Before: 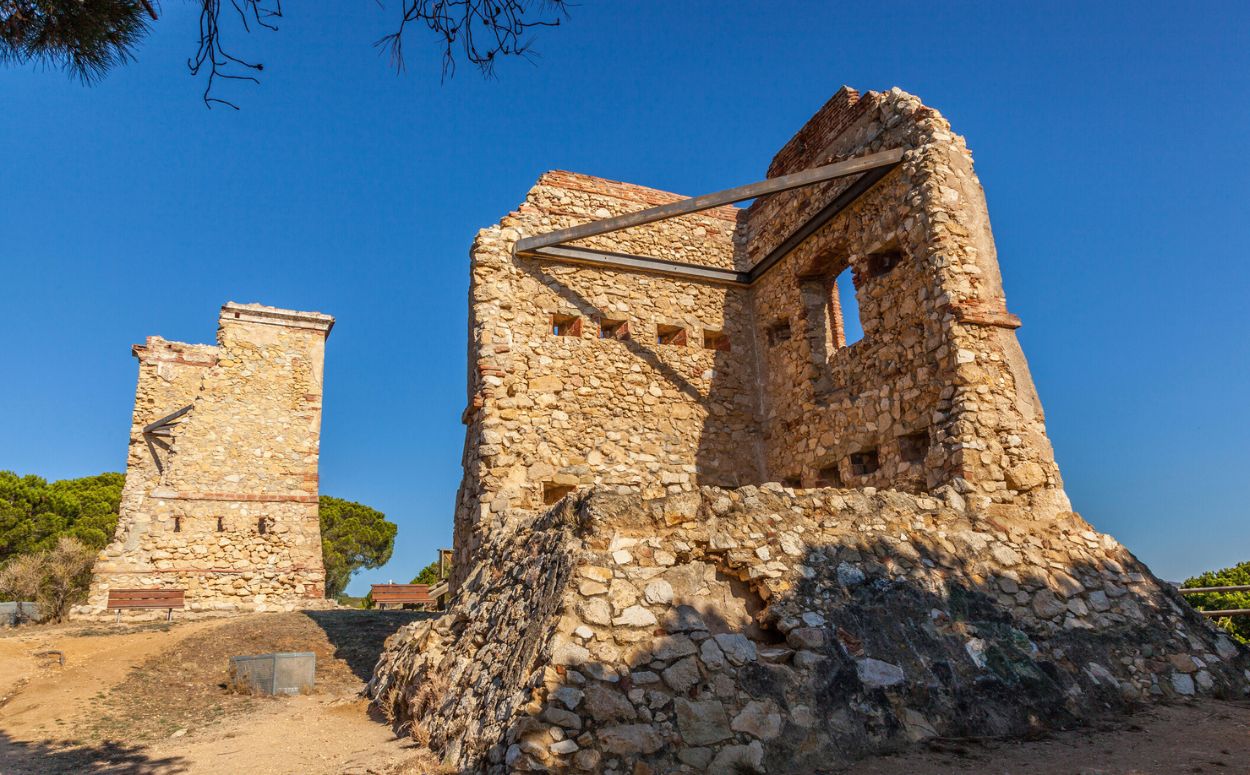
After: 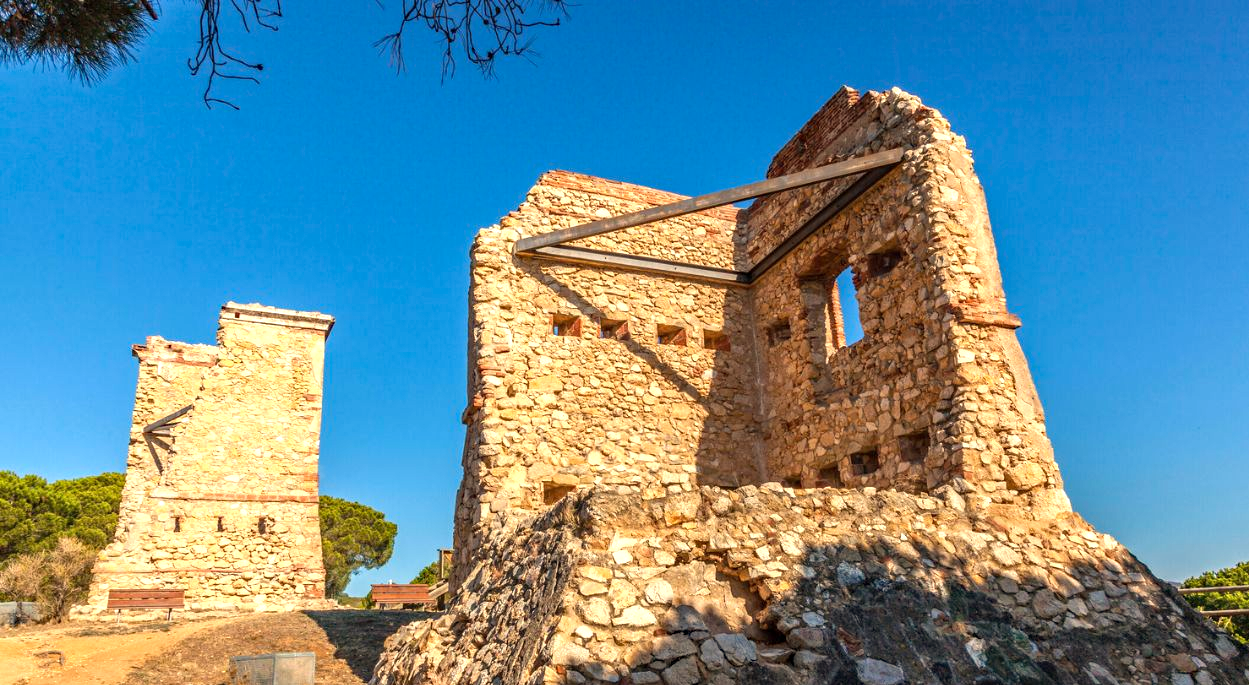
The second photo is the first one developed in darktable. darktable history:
crop and rotate: top 0%, bottom 11.49%
white balance: red 1.045, blue 0.932
exposure: exposure 0.64 EV, compensate highlight preservation false
haze removal: compatibility mode true, adaptive false
